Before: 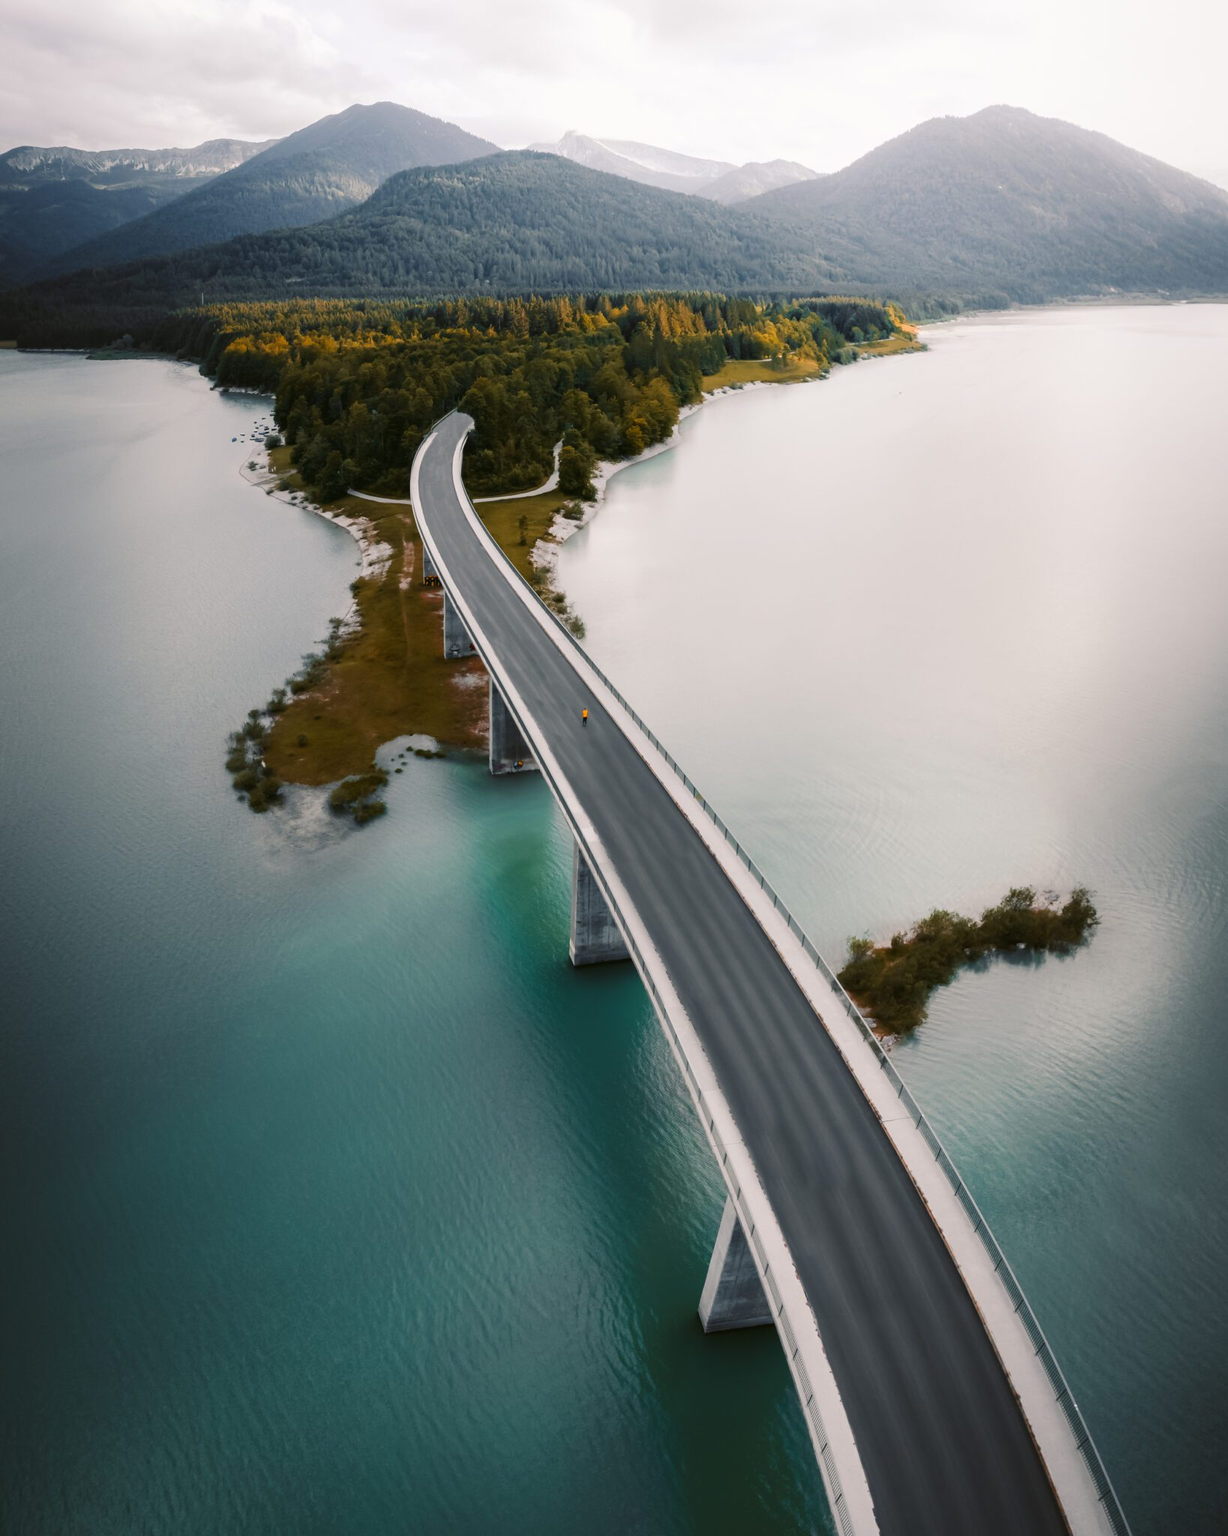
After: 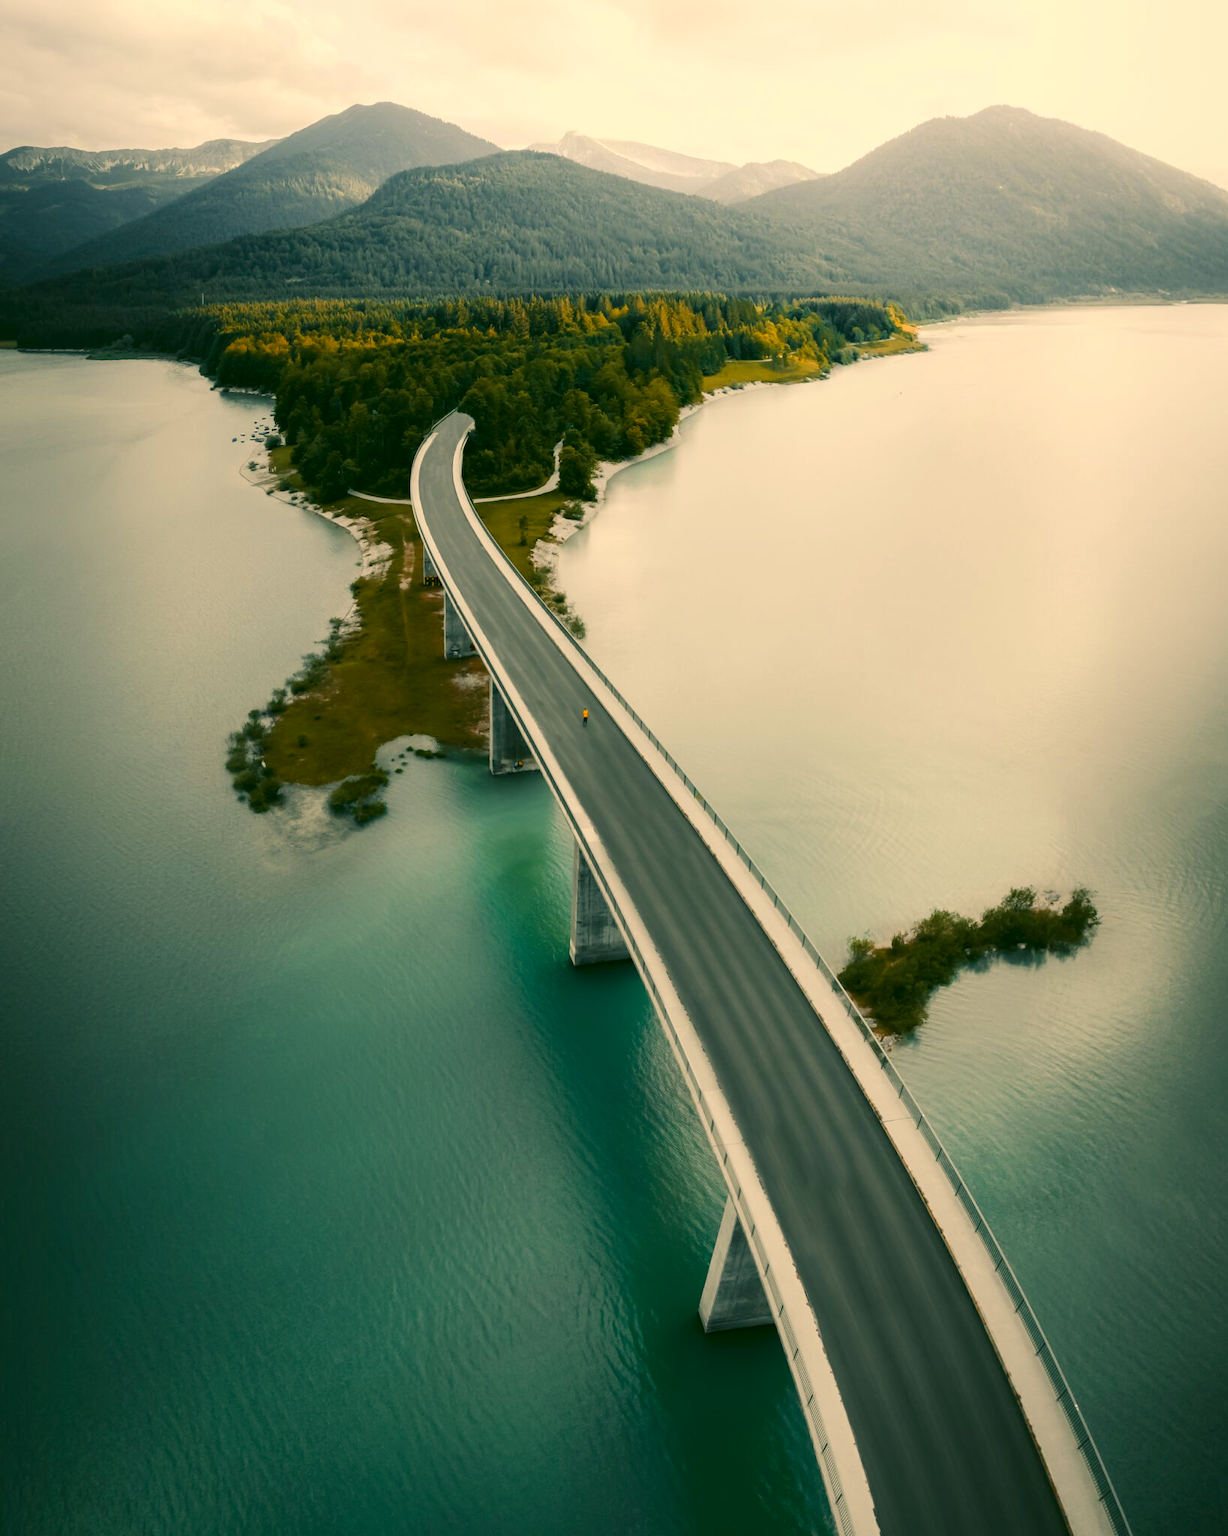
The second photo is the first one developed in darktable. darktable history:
color correction: highlights a* 4.86, highlights b* 23.95, shadows a* -15.74, shadows b* 3.88
